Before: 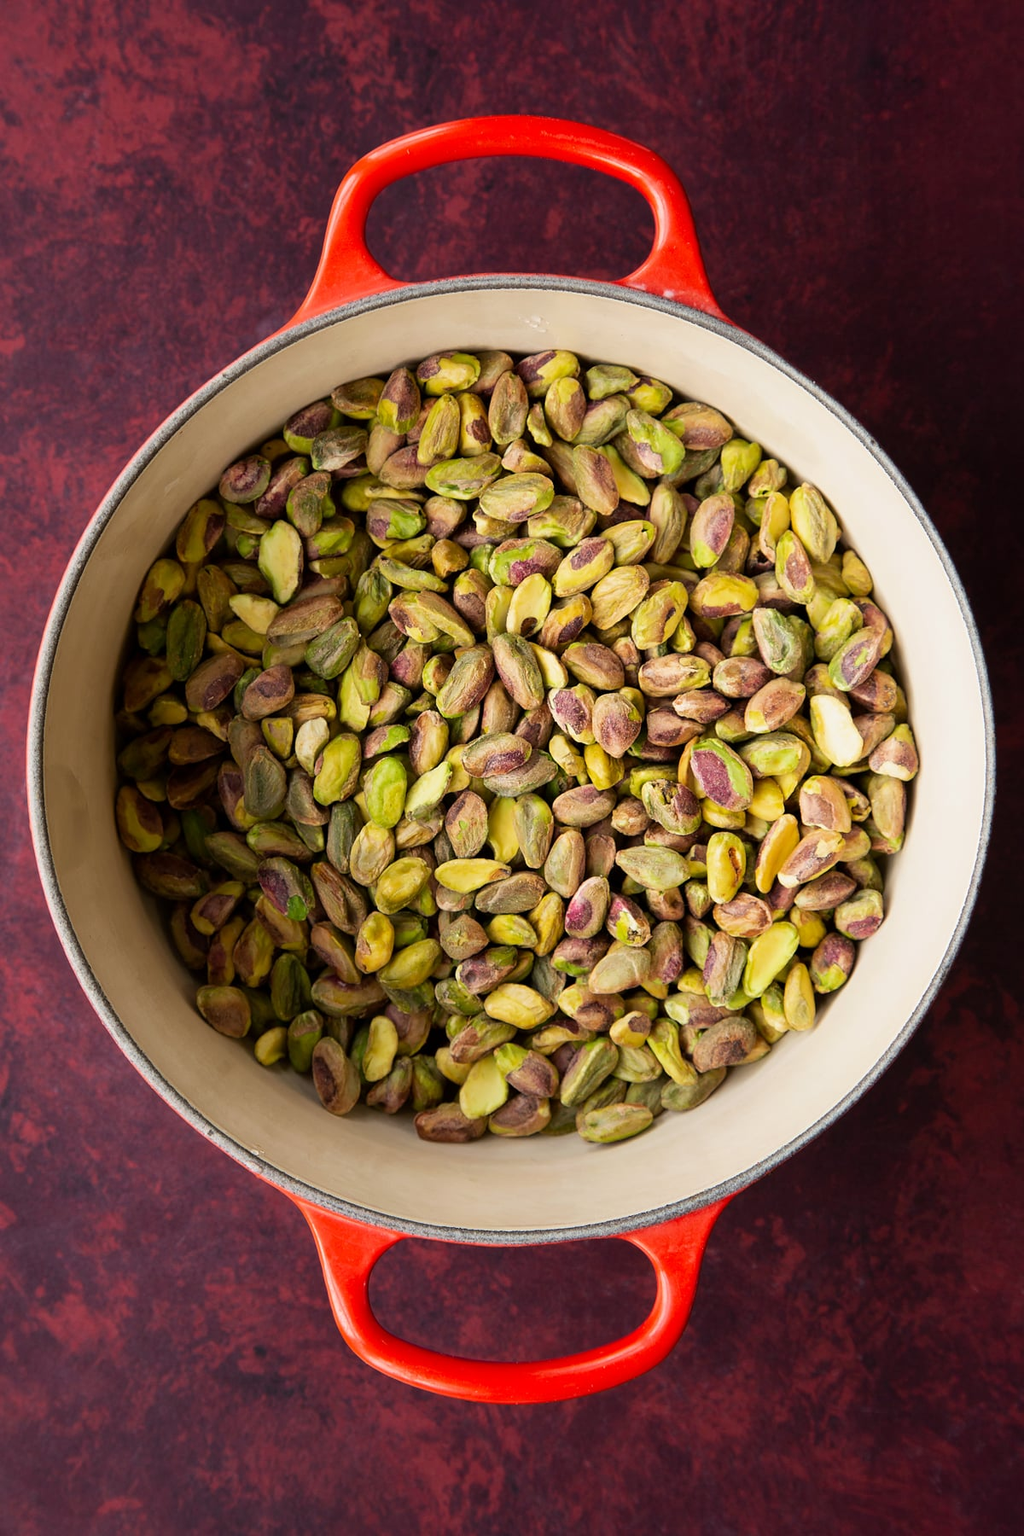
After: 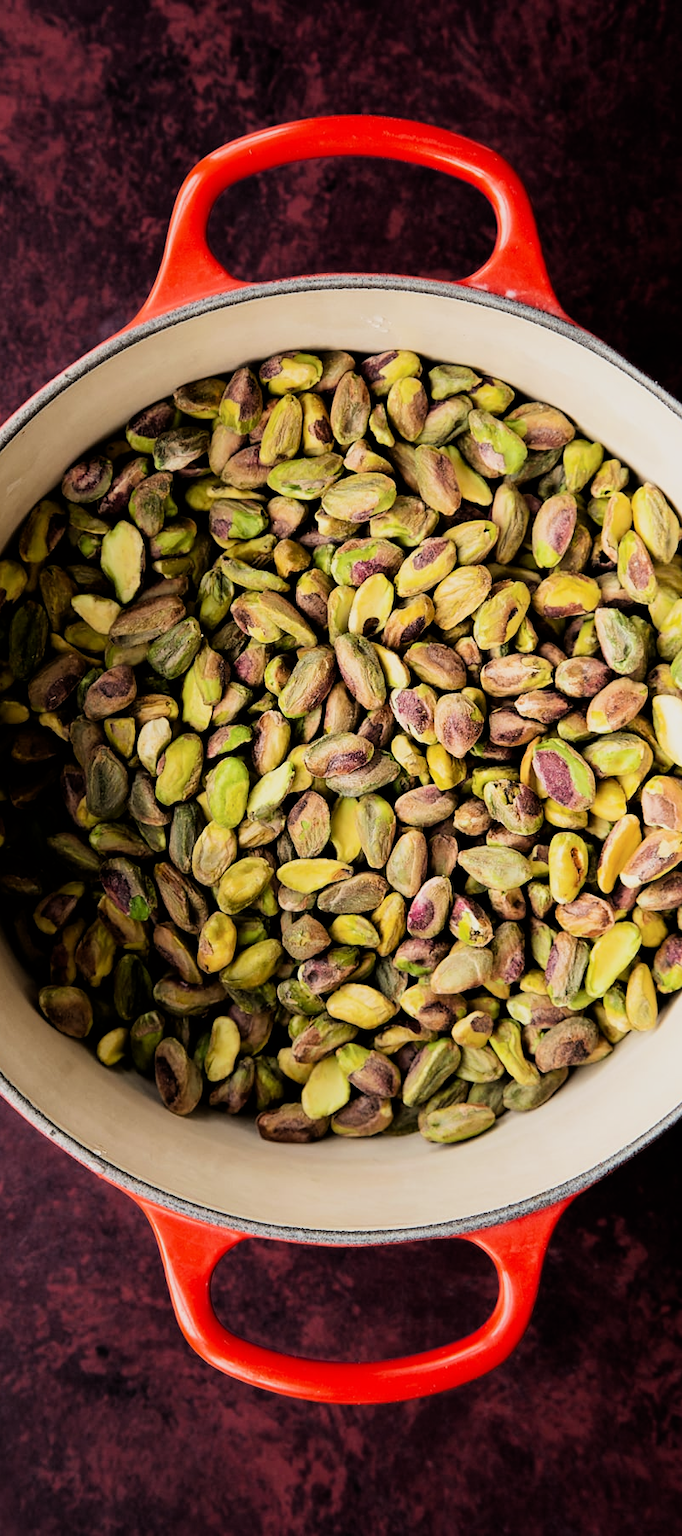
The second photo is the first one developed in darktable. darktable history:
crop and rotate: left 15.446%, right 17.836%
filmic rgb: black relative exposure -5 EV, white relative exposure 3.5 EV, hardness 3.19, contrast 1.4, highlights saturation mix -30%
